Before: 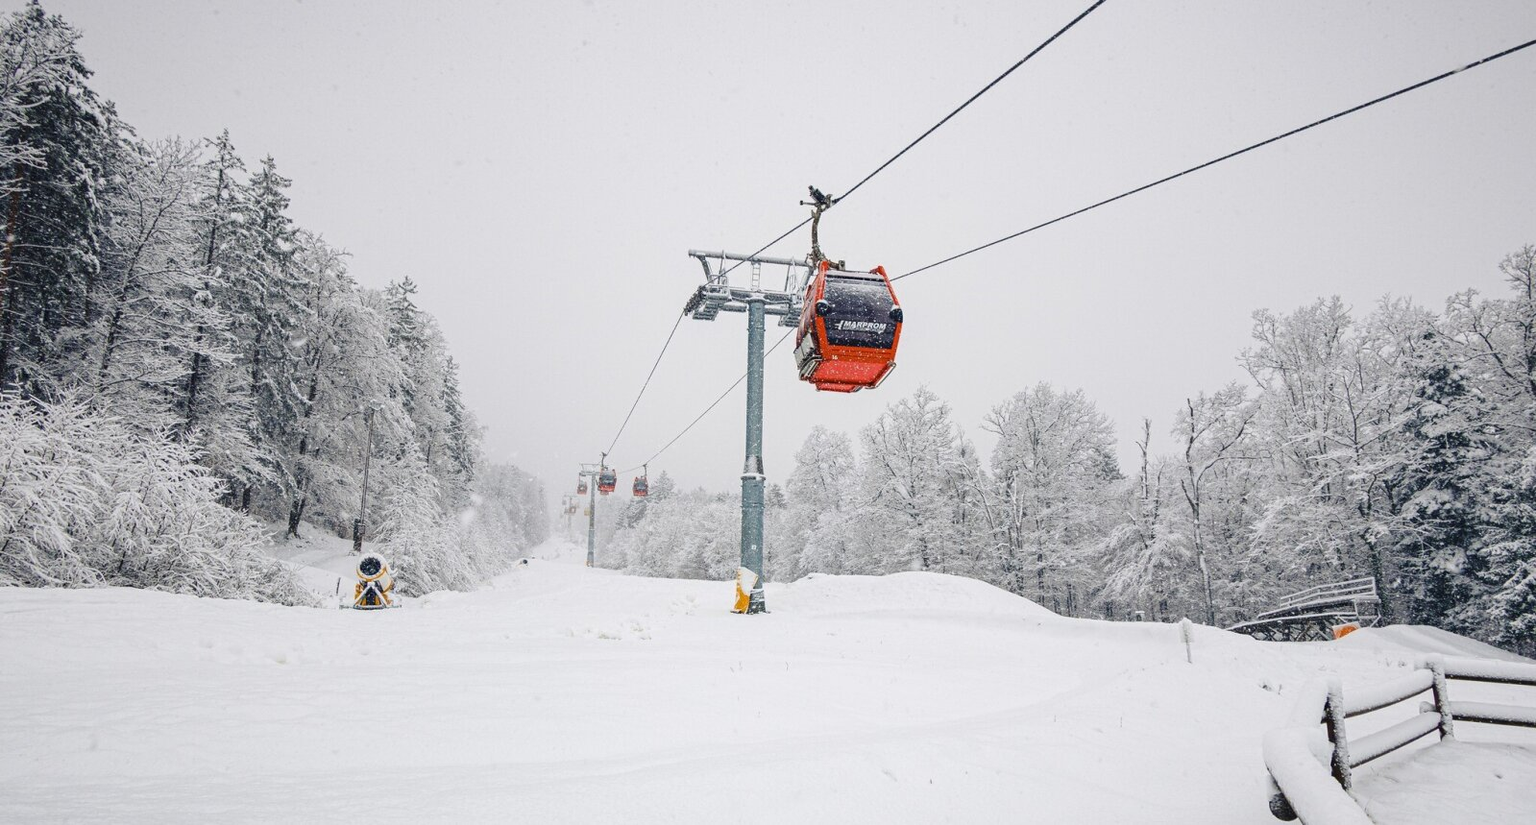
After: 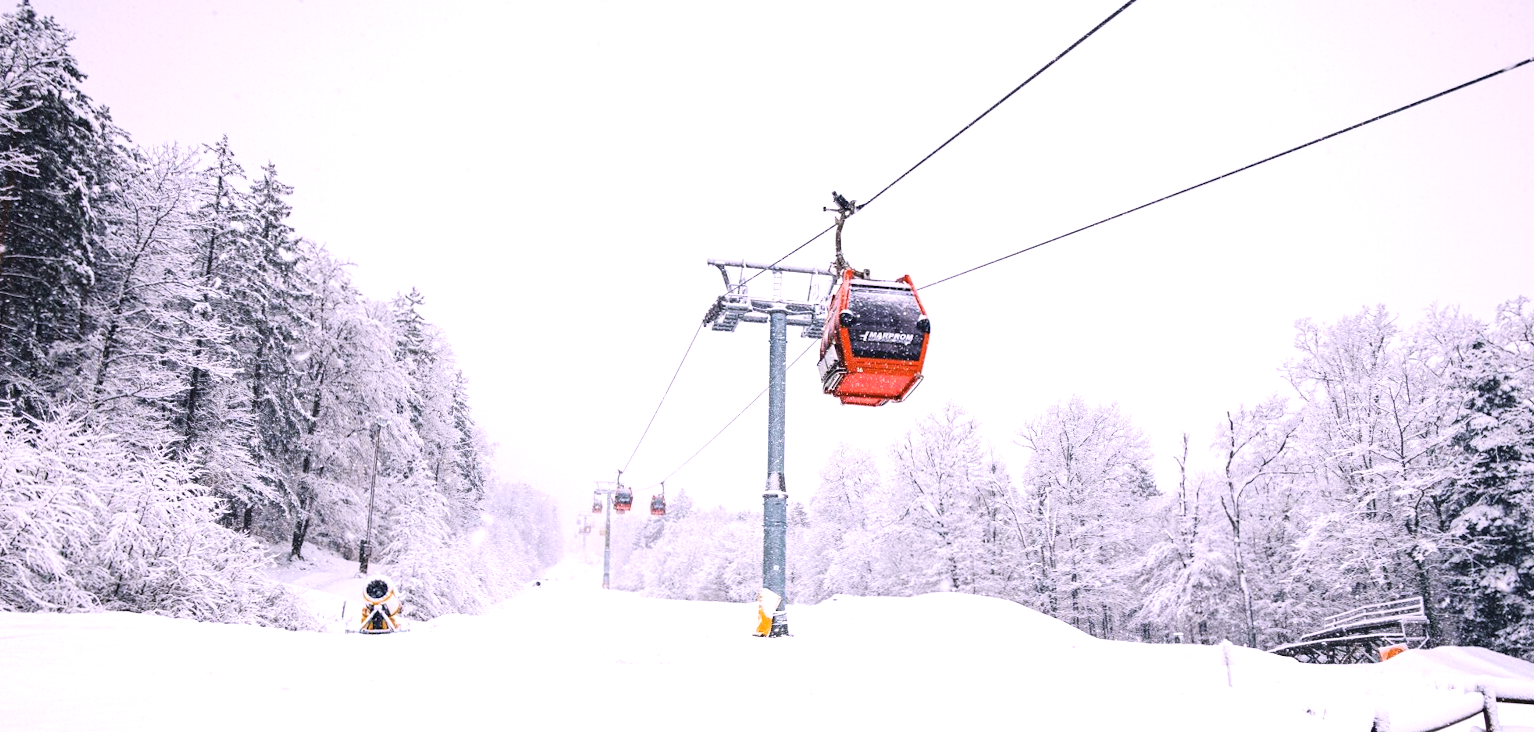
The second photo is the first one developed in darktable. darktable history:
exposure: black level correction 0, exposure 0.7 EV, compensate exposure bias true, compensate highlight preservation false
tone curve: curves: ch0 [(0.016, 0.011) (0.204, 0.146) (0.515, 0.476) (0.78, 0.795) (1, 0.981)], color space Lab, linked channels, preserve colors none
crop and rotate: angle 0.2°, left 0.275%, right 3.127%, bottom 14.18%
white balance: red 1.066, blue 1.119
